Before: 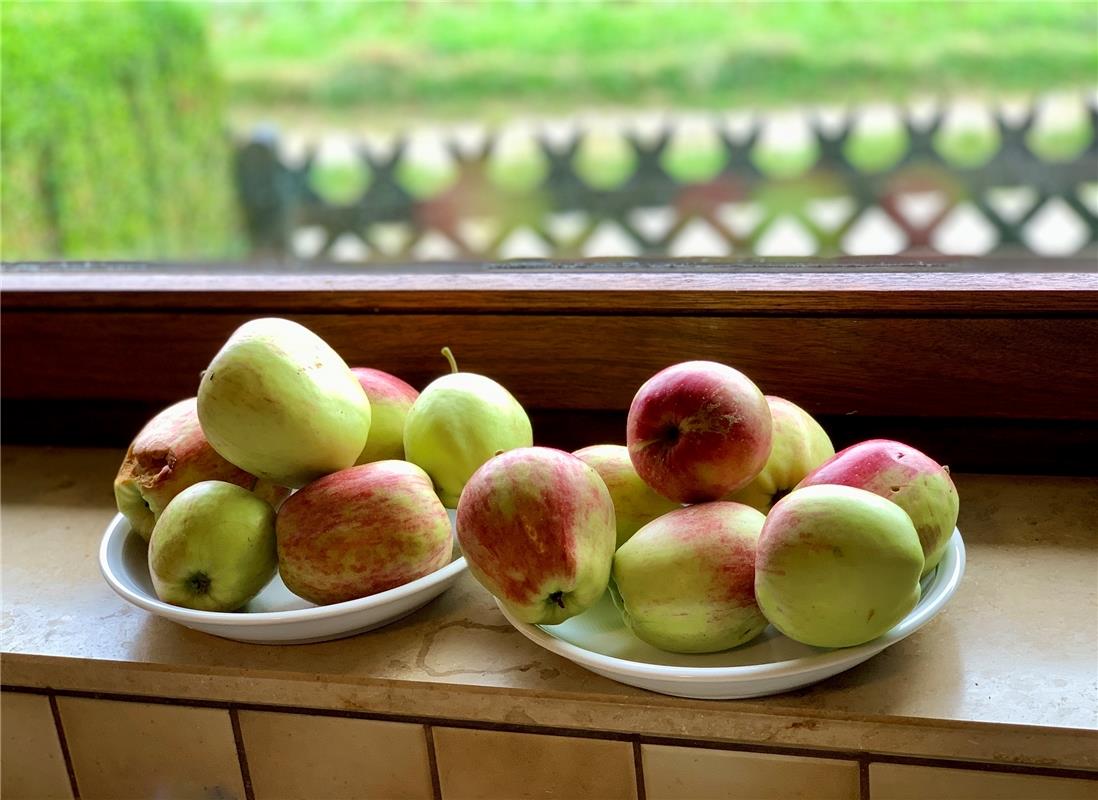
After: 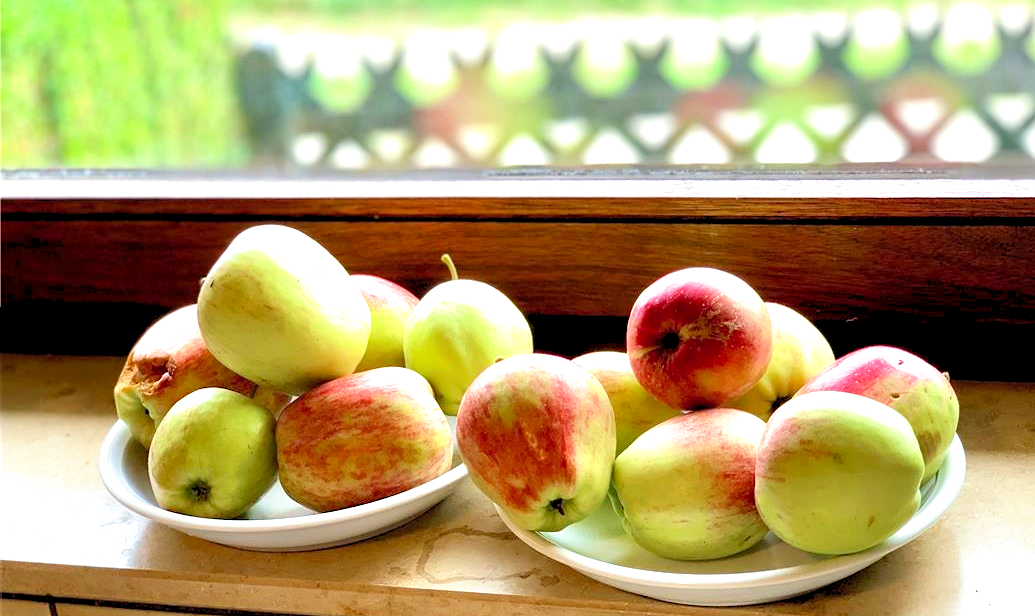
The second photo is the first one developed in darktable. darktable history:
crop and rotate: angle 0.03°, top 11.643%, right 5.651%, bottom 11.189%
split-toning: shadows › saturation 0.61, highlights › saturation 0.58, balance -28.74, compress 87.36%
exposure: exposure 0.496 EV, compensate highlight preservation false
levels: black 3.83%, white 90.64%, levels [0.044, 0.416, 0.908]
